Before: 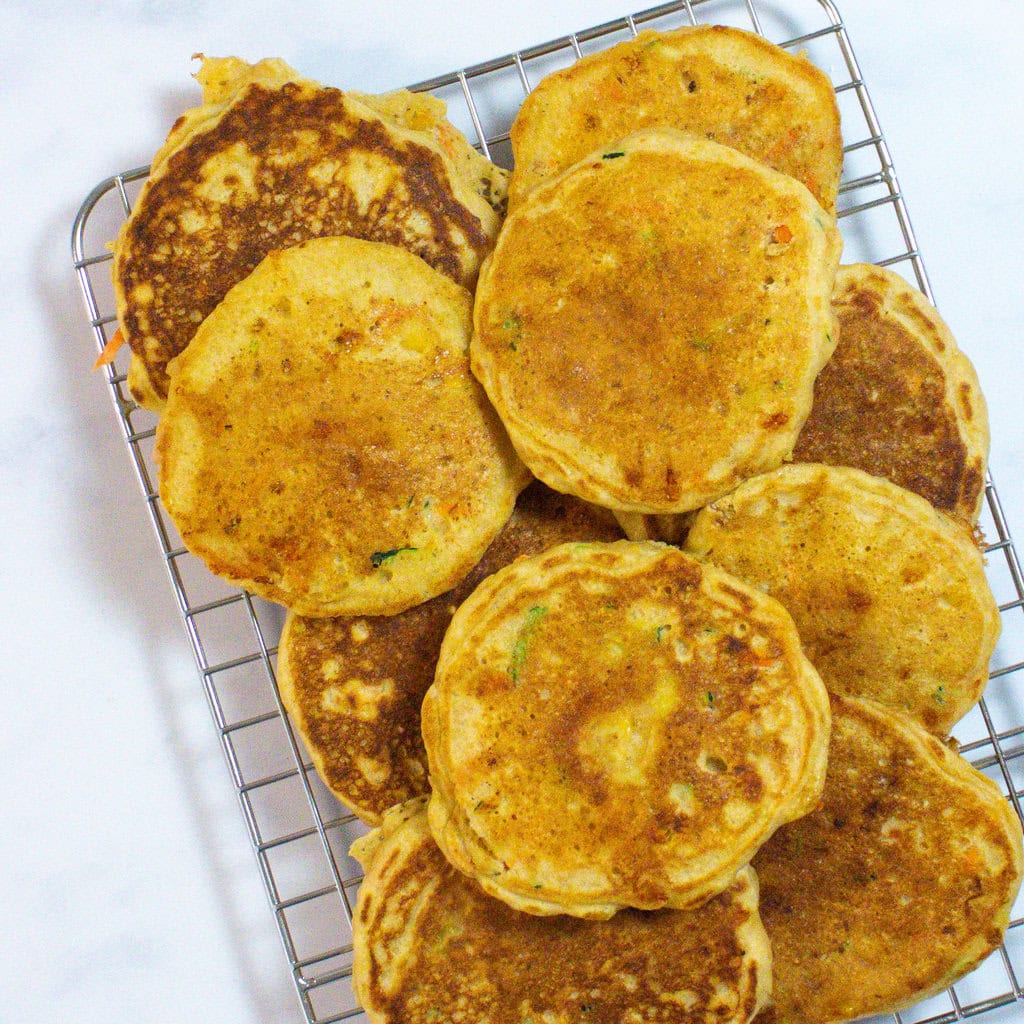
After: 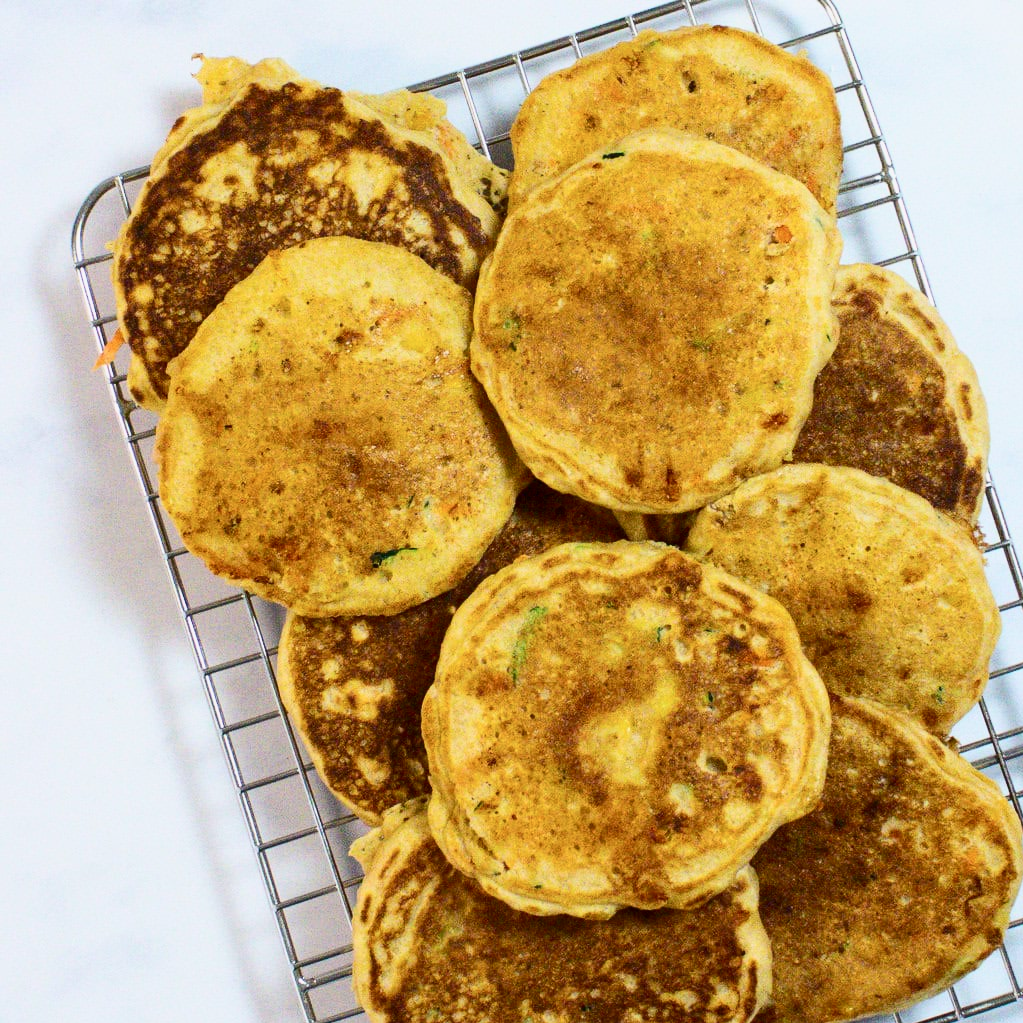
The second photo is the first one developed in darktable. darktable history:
contrast brightness saturation: contrast 0.28
exposure: exposure -0.242 EV, compensate highlight preservation false
